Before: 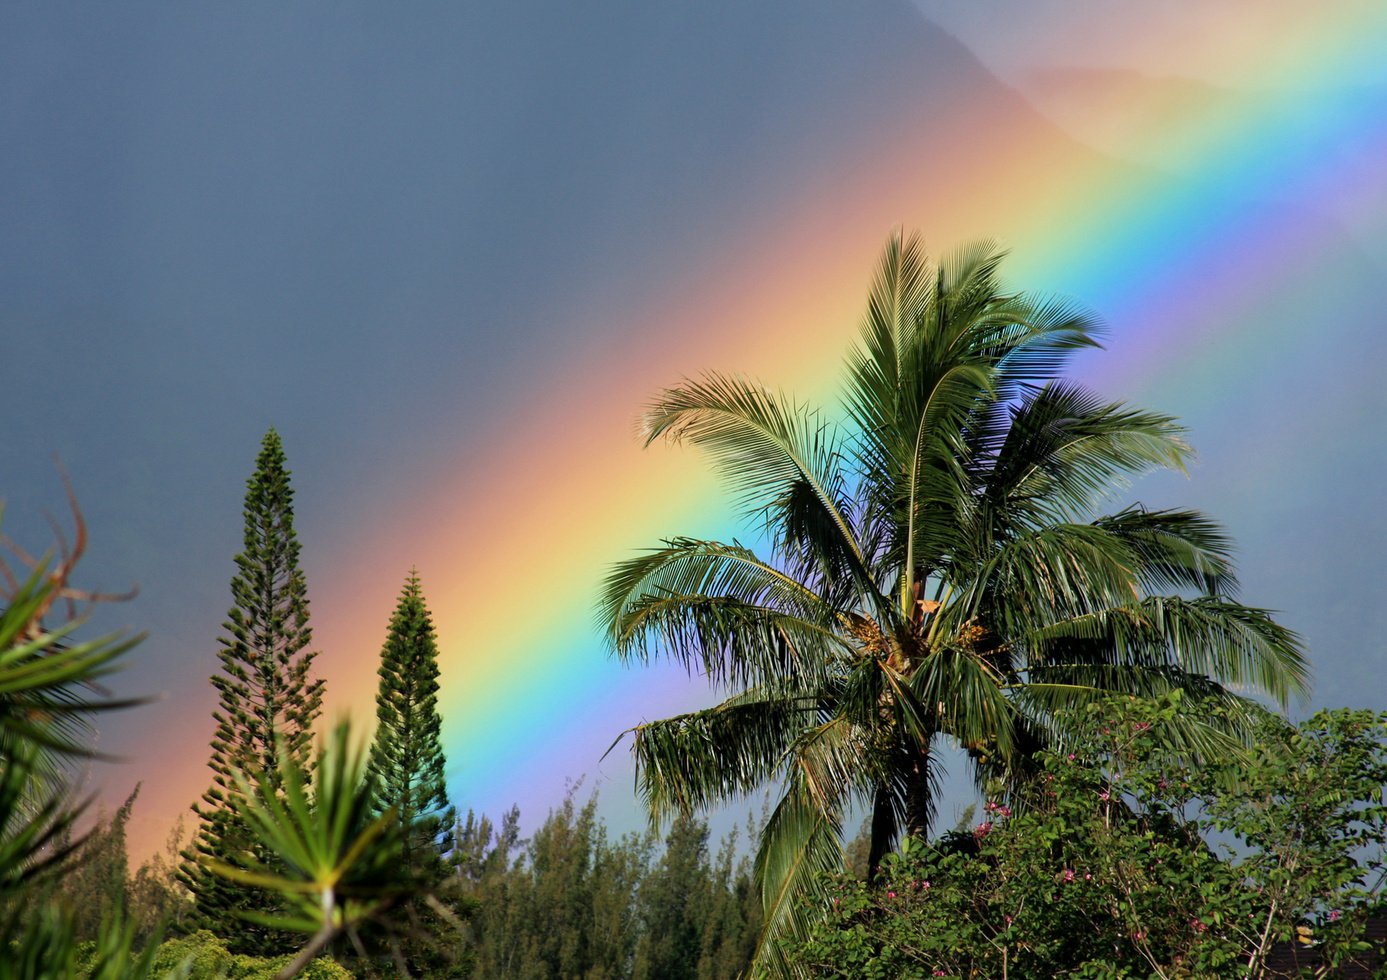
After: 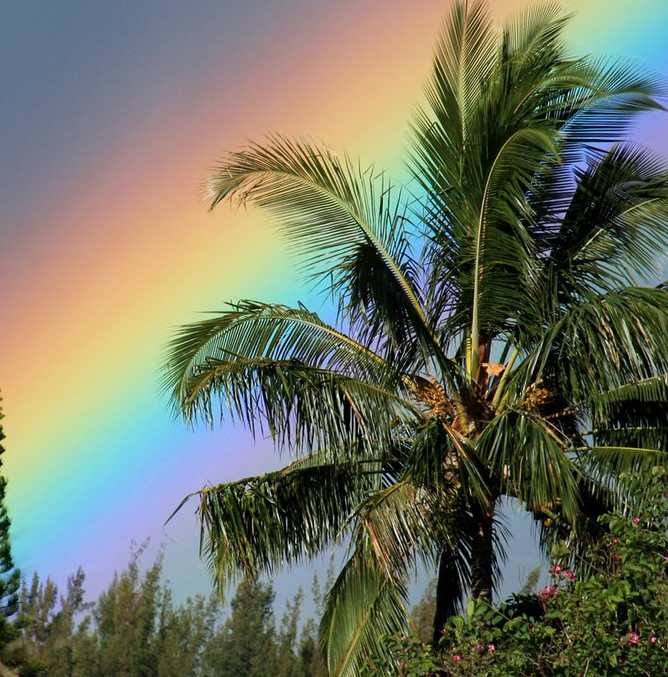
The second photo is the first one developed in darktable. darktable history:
crop: left 31.374%, top 24.262%, right 20.418%, bottom 6.583%
